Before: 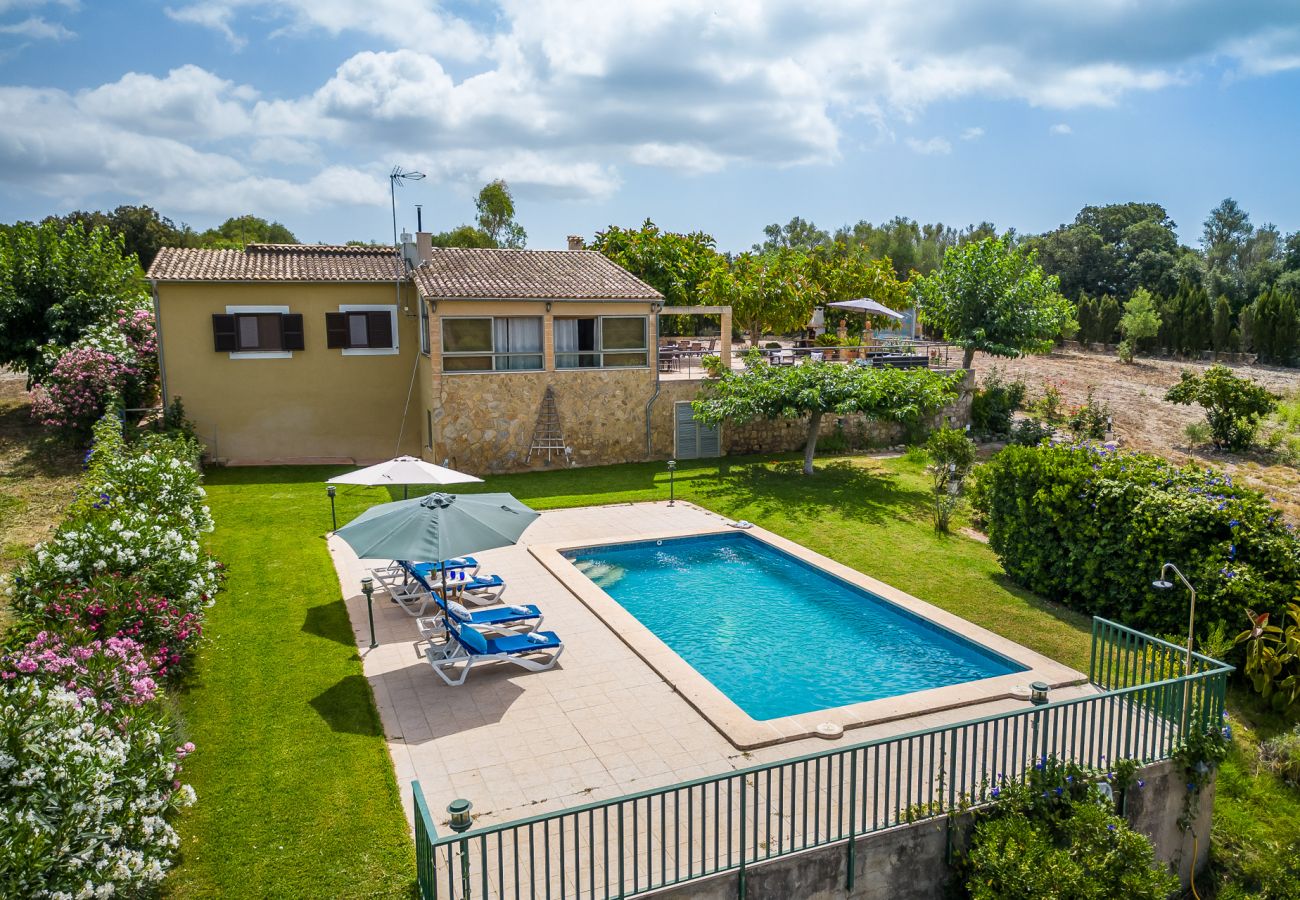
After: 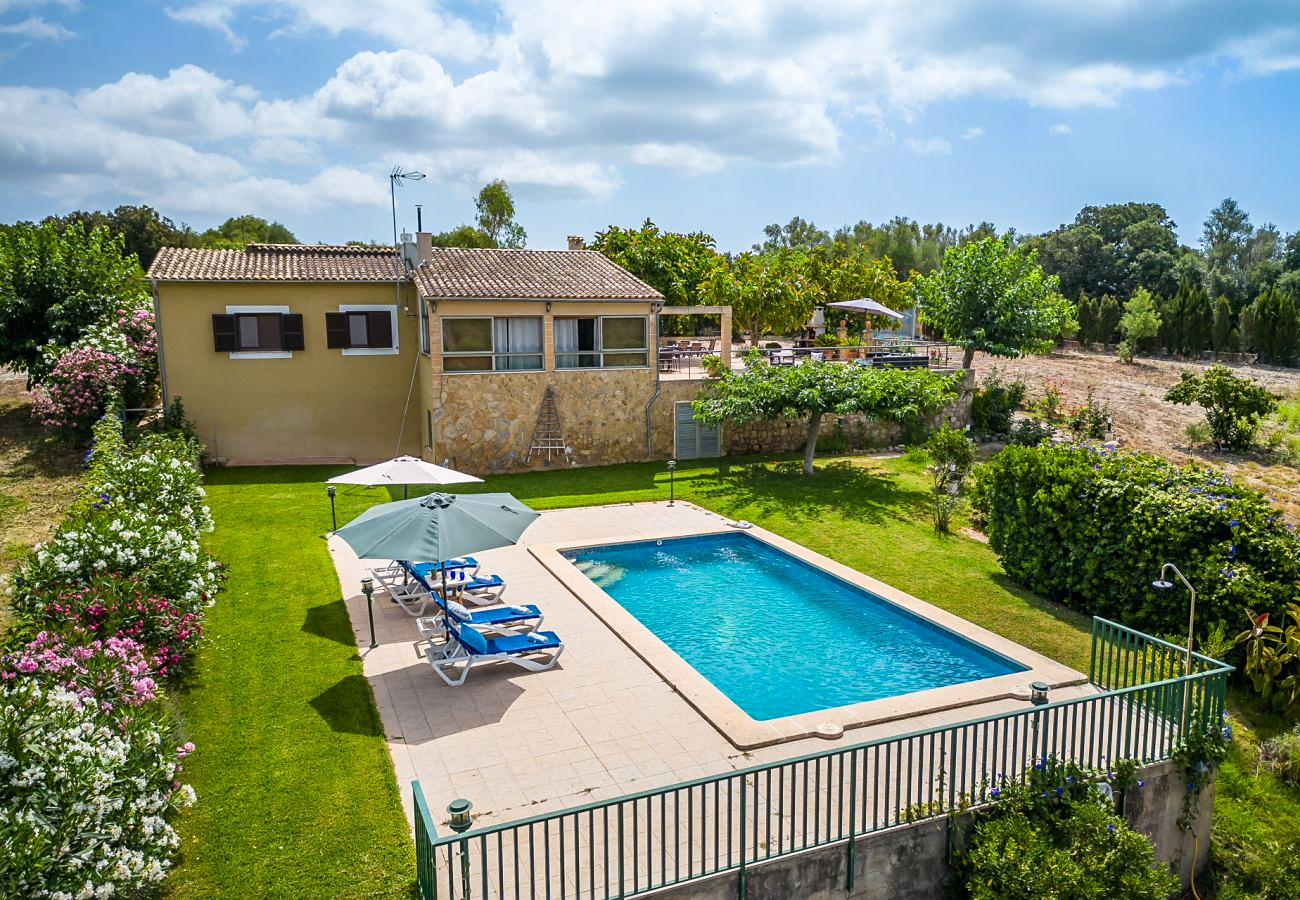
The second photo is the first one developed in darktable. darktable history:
sharpen: amount 0.2
contrast brightness saturation: contrast 0.1, brightness 0.03, saturation 0.09
